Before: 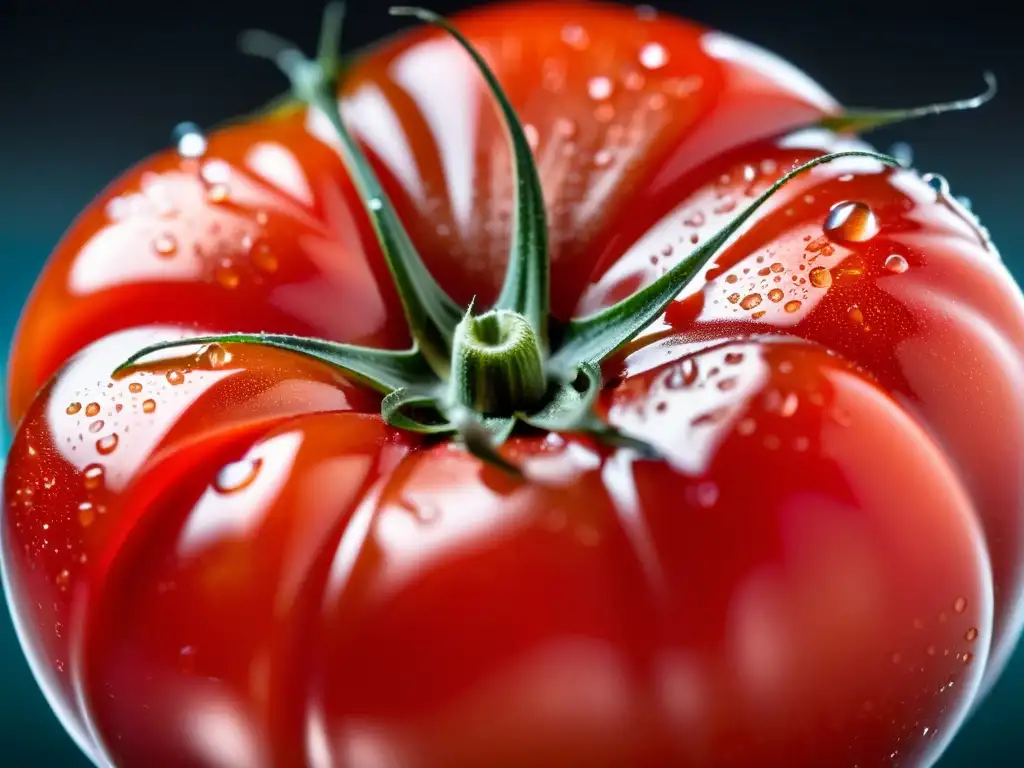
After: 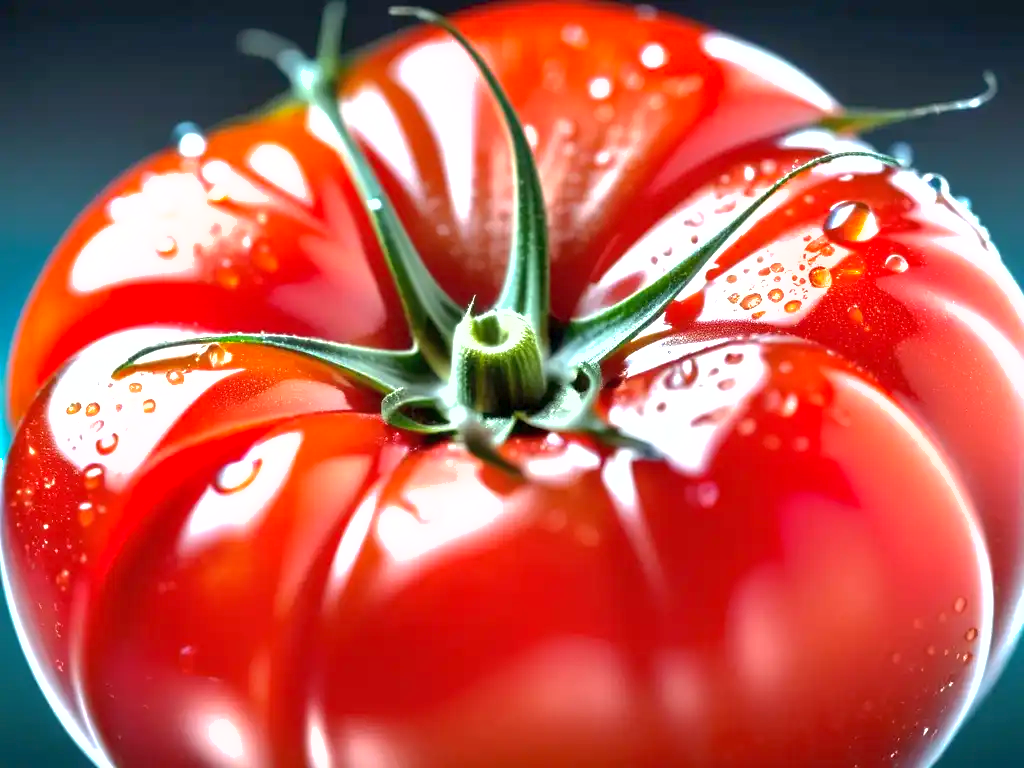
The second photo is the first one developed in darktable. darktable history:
tone equalizer: mask exposure compensation -0.501 EV
shadows and highlights: on, module defaults
exposure: exposure 1 EV, compensate highlight preservation false
